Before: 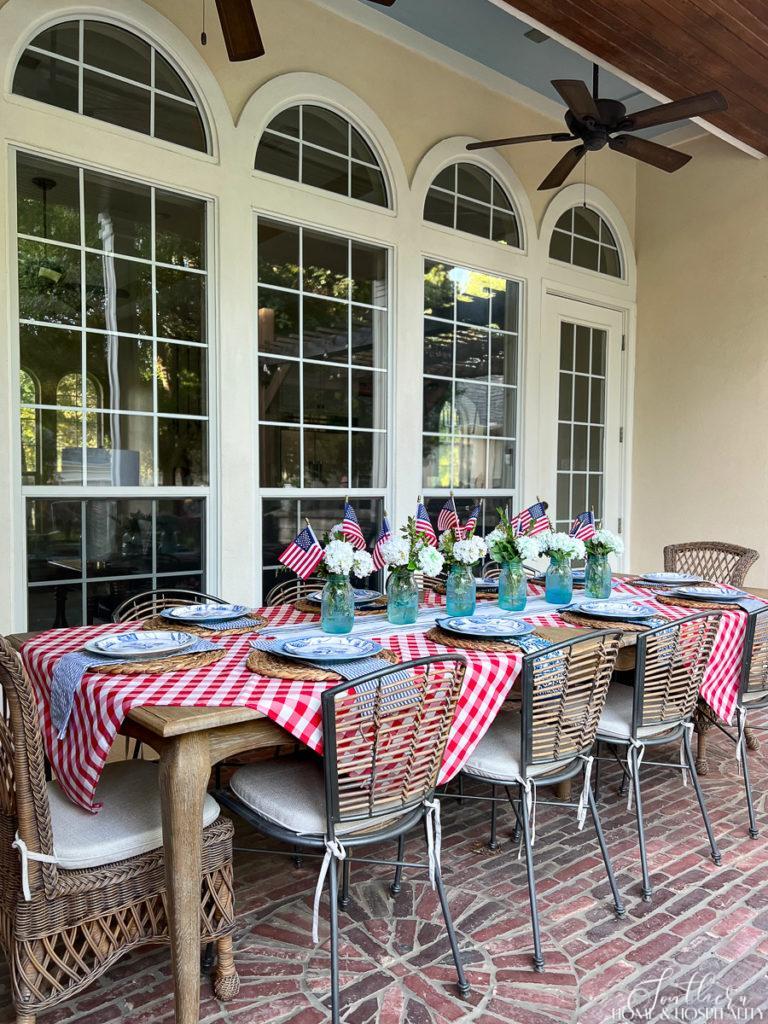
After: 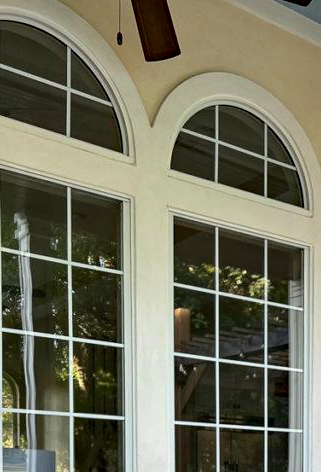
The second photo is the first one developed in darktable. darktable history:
haze removal: compatibility mode true, adaptive false
crop and rotate: left 11.061%, top 0.063%, right 47.087%, bottom 53.781%
